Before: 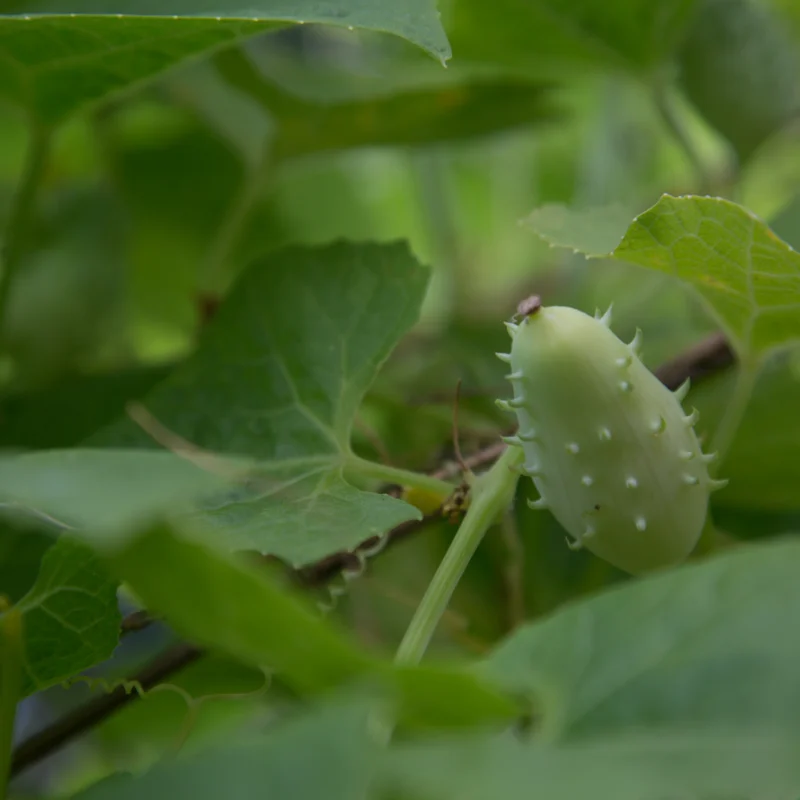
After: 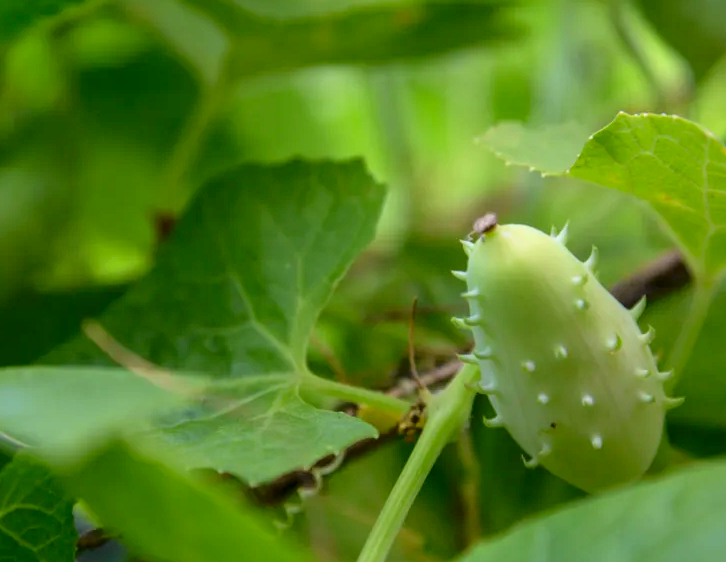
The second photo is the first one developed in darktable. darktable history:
local contrast: on, module defaults
crop: left 5.596%, top 10.314%, right 3.534%, bottom 19.395%
tone curve: curves: ch0 [(0, 0.021) (0.049, 0.044) (0.157, 0.131) (0.359, 0.419) (0.469, 0.544) (0.634, 0.722) (0.839, 0.909) (0.998, 0.978)]; ch1 [(0, 0) (0.437, 0.408) (0.472, 0.47) (0.502, 0.503) (0.527, 0.53) (0.564, 0.573) (0.614, 0.654) (0.669, 0.748) (0.859, 0.899) (1, 1)]; ch2 [(0, 0) (0.33, 0.301) (0.421, 0.443) (0.487, 0.504) (0.502, 0.509) (0.535, 0.537) (0.565, 0.595) (0.608, 0.667) (1, 1)], color space Lab, independent channels, preserve colors none
exposure: exposure 0.3 EV, compensate highlight preservation false
